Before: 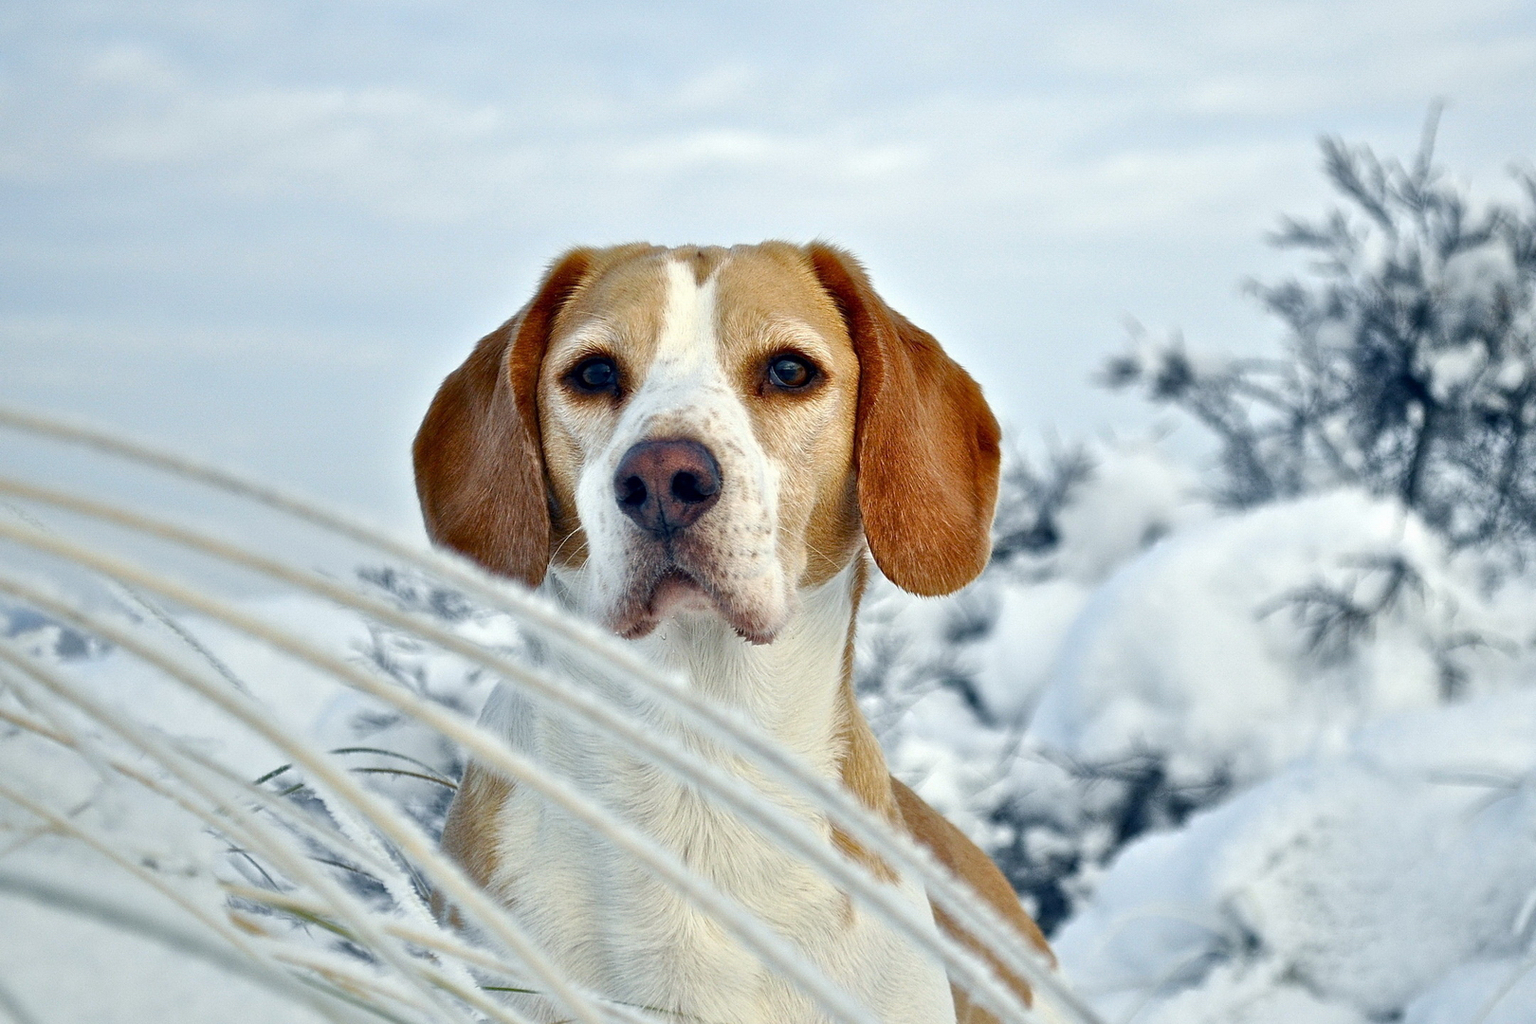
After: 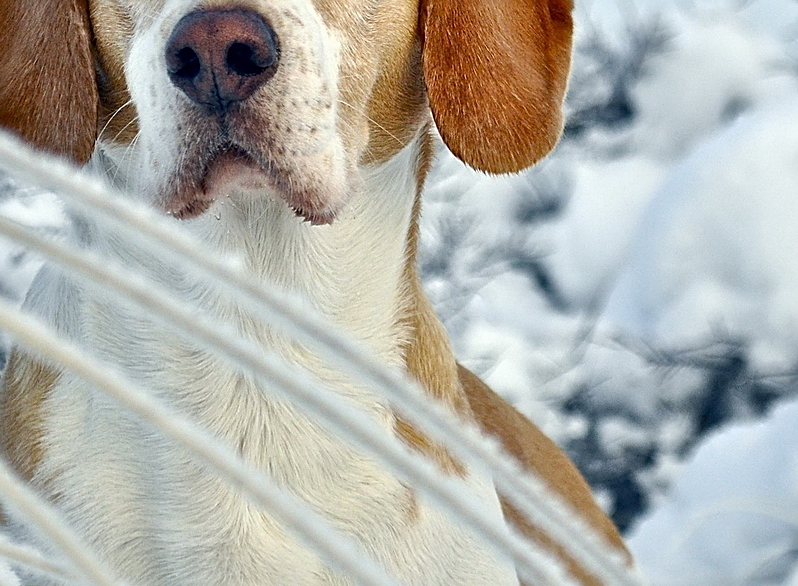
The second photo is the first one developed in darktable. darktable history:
sharpen: amount 0.494
crop: left 29.766%, top 42.187%, right 20.945%, bottom 3.51%
